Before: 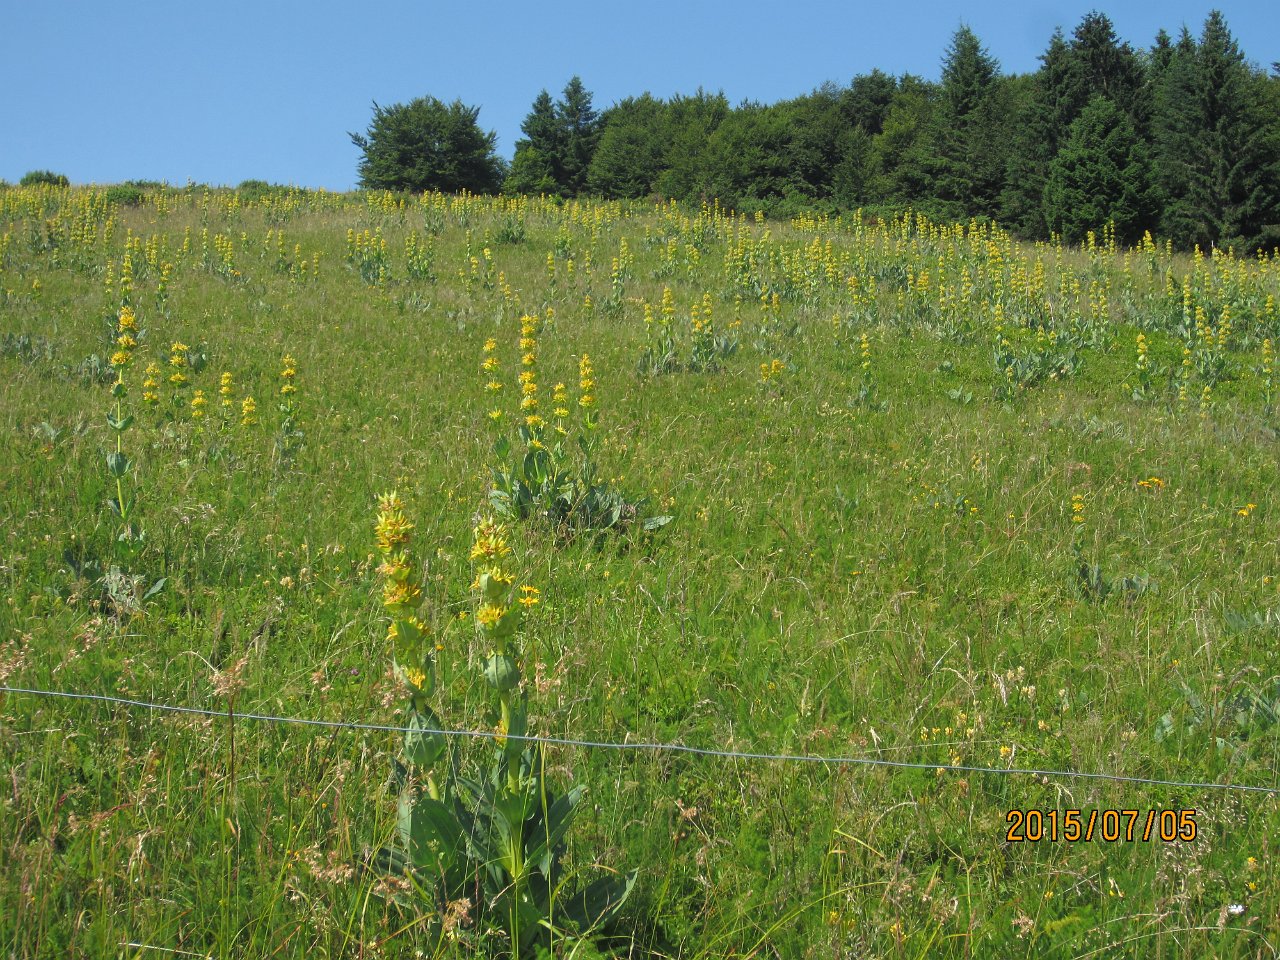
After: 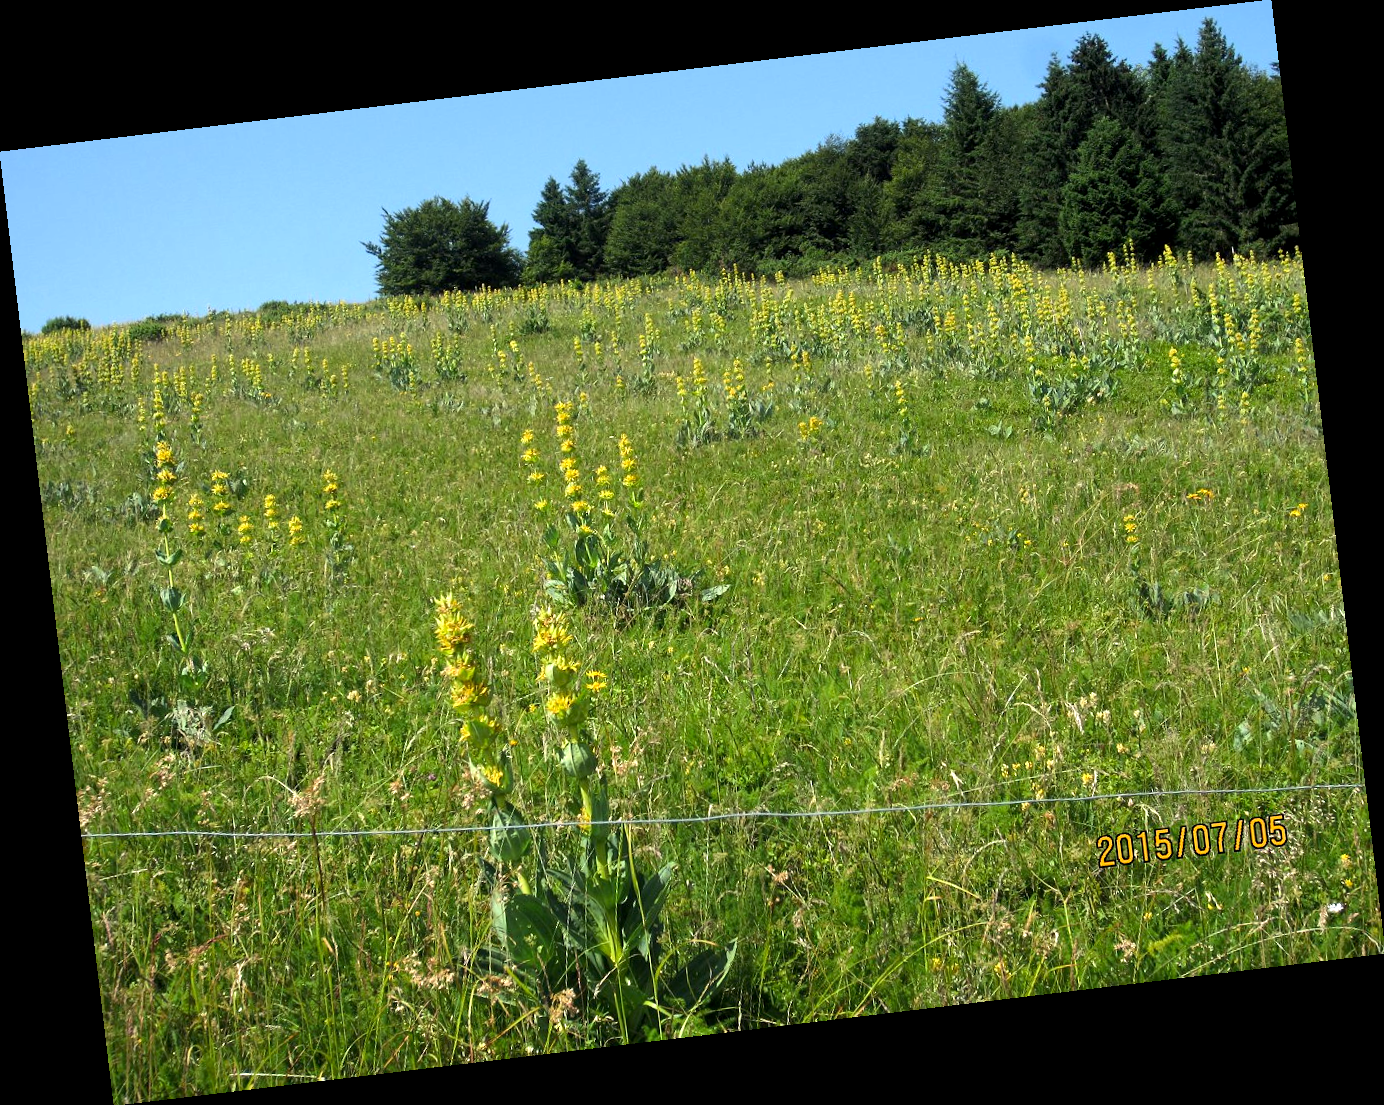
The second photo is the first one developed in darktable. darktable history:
rotate and perspective: rotation -6.83°, automatic cropping off
exposure: black level correction 0.009, compensate highlight preservation false
tone equalizer: -8 EV -0.75 EV, -7 EV -0.7 EV, -6 EV -0.6 EV, -5 EV -0.4 EV, -3 EV 0.4 EV, -2 EV 0.6 EV, -1 EV 0.7 EV, +0 EV 0.75 EV, edges refinement/feathering 500, mask exposure compensation -1.57 EV, preserve details no
